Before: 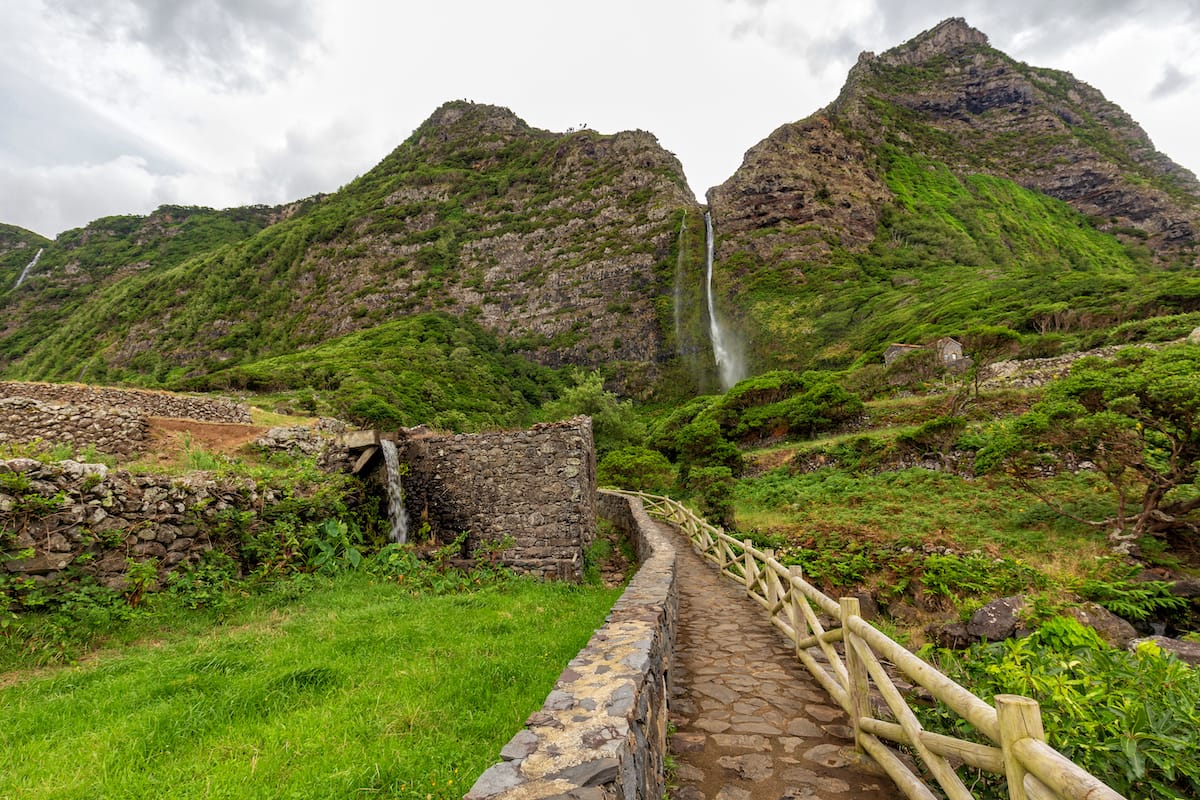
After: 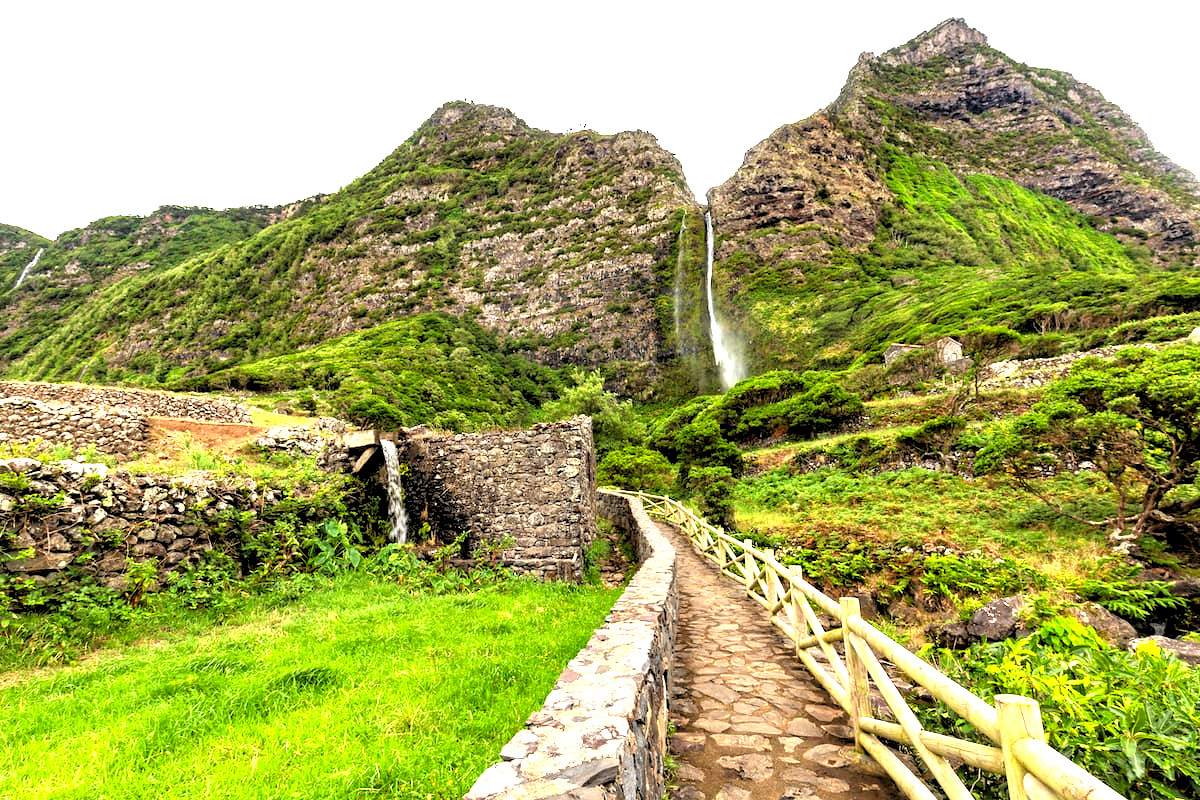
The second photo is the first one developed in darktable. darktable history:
levels: levels [0.012, 0.367, 0.697]
rgb levels: levels [[0.01, 0.419, 0.839], [0, 0.5, 1], [0, 0.5, 1]]
